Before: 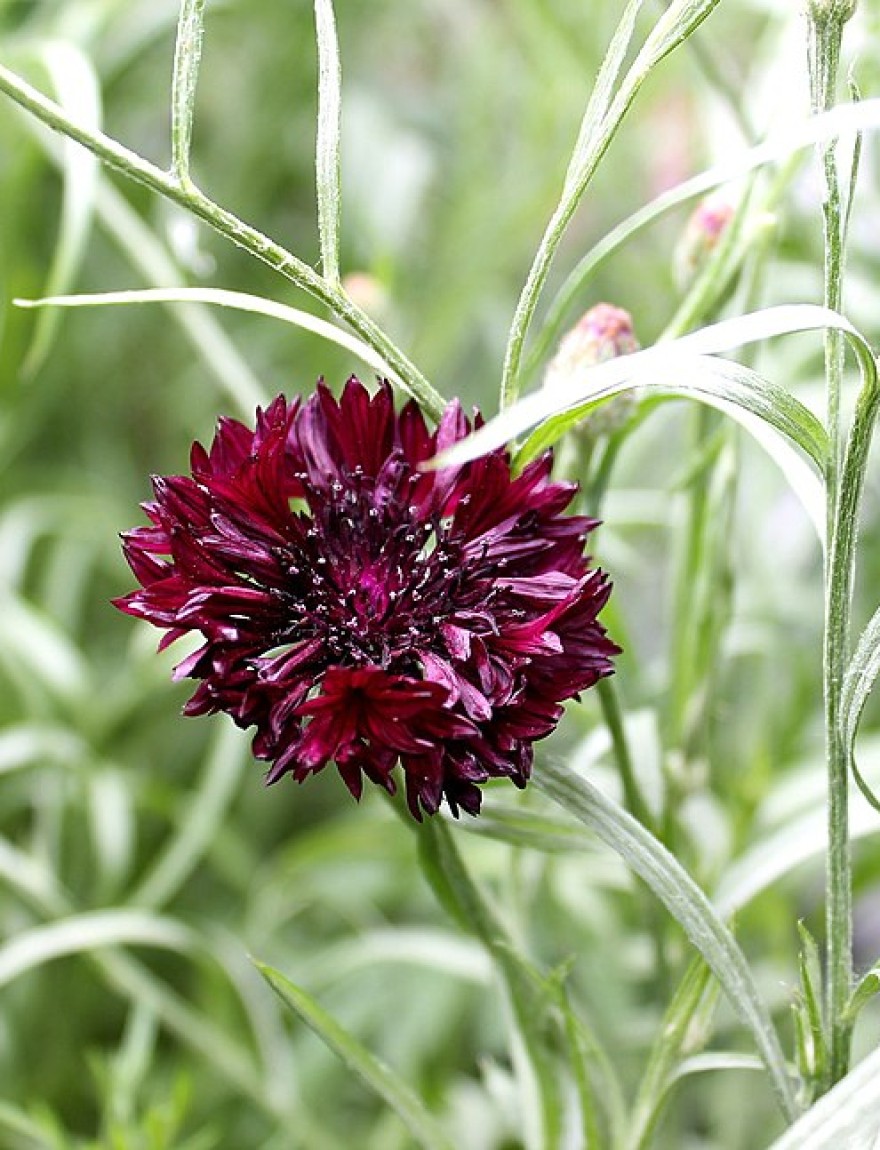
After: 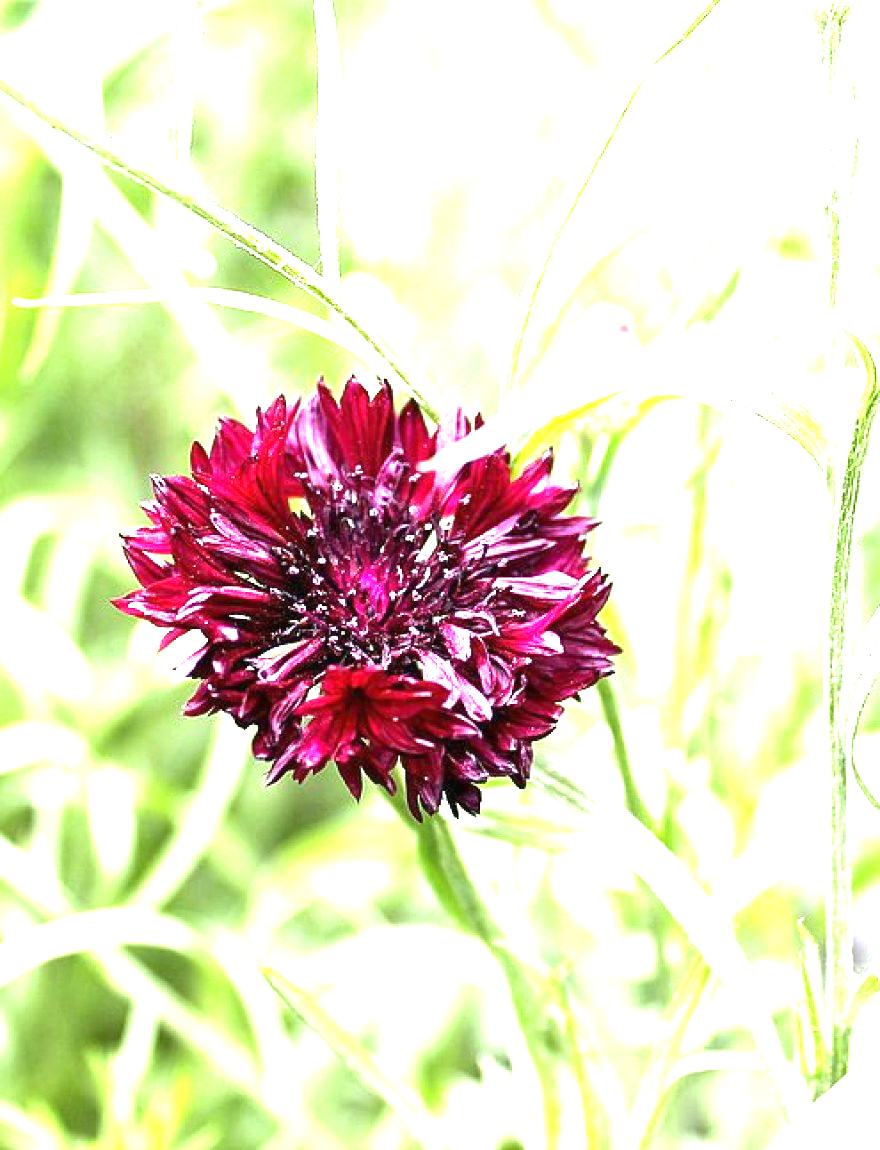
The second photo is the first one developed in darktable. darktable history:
exposure: black level correction 0, exposure 2.099 EV, compensate highlight preservation false
tone curve: curves: ch0 [(0, 0) (0.003, 0.003) (0.011, 0.011) (0.025, 0.025) (0.044, 0.044) (0.069, 0.068) (0.1, 0.098) (0.136, 0.134) (0.177, 0.175) (0.224, 0.221) (0.277, 0.273) (0.335, 0.331) (0.399, 0.394) (0.468, 0.462) (0.543, 0.543) (0.623, 0.623) (0.709, 0.709) (0.801, 0.801) (0.898, 0.898) (1, 1)], color space Lab, linked channels, preserve colors none
